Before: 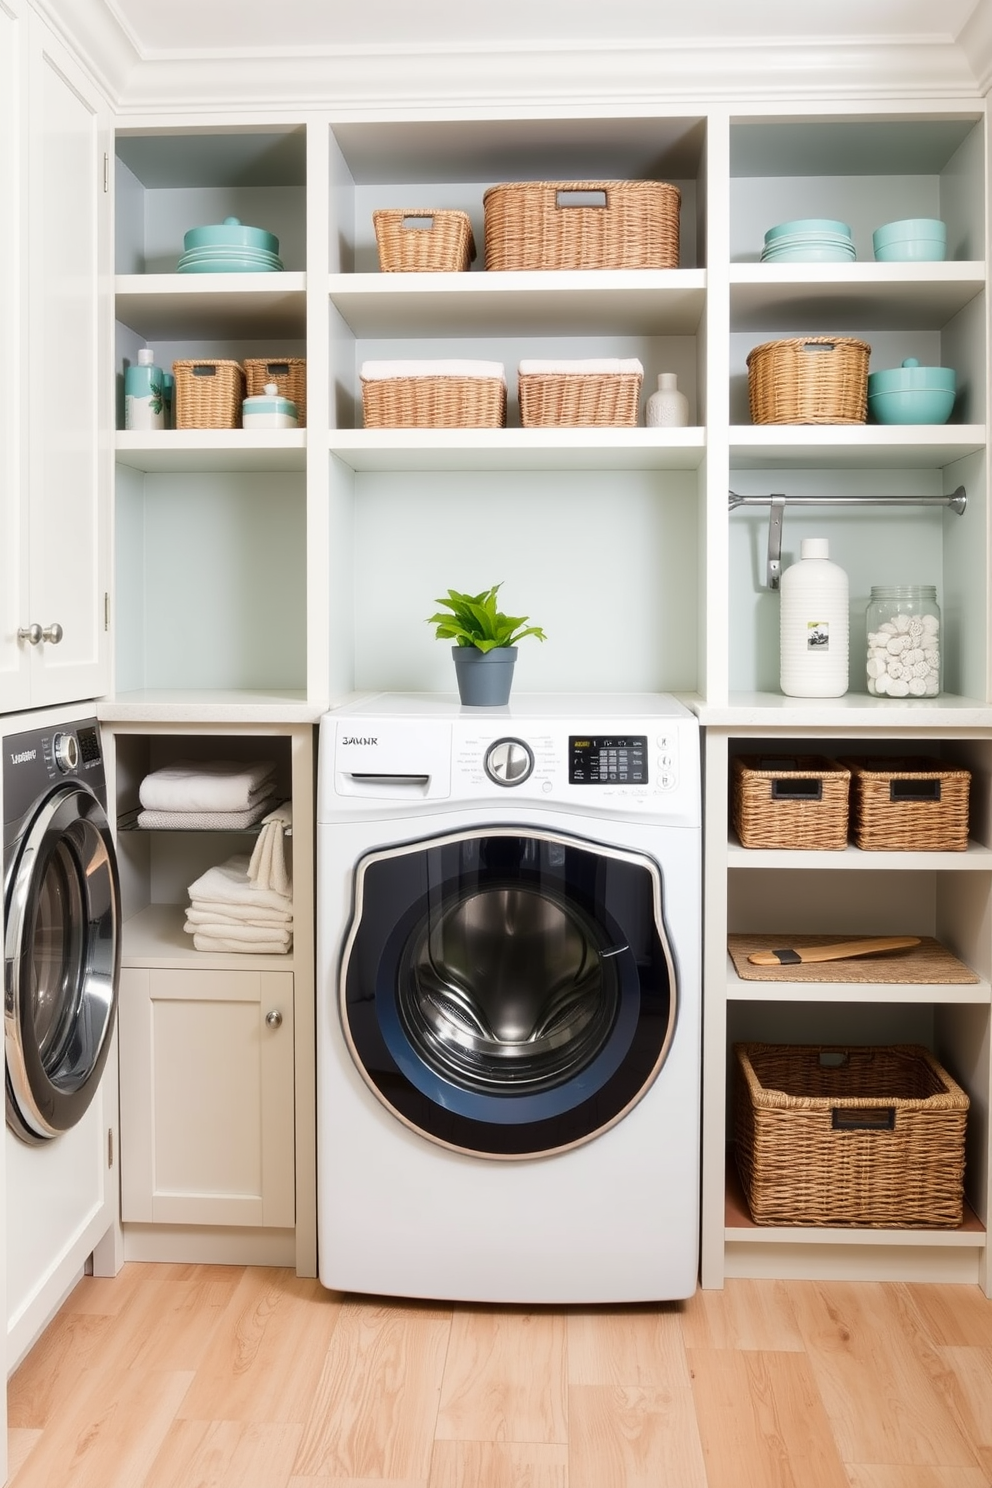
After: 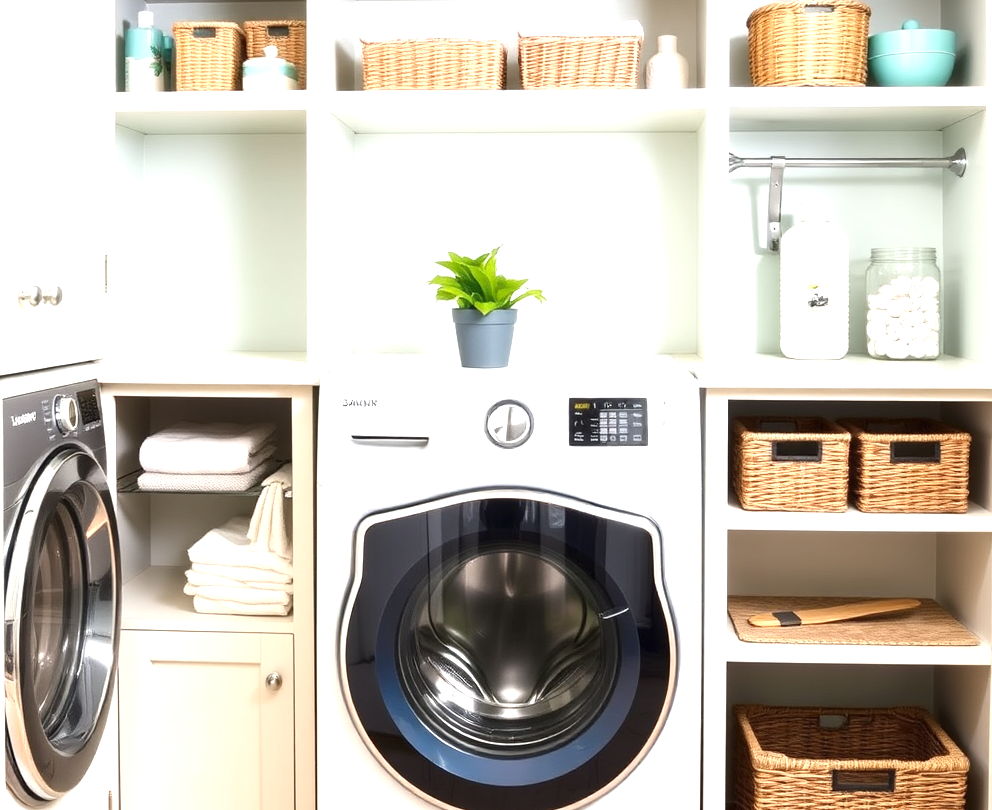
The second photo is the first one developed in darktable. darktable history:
exposure: exposure 1 EV, compensate highlight preservation false
crop and rotate: top 22.759%, bottom 22.779%
